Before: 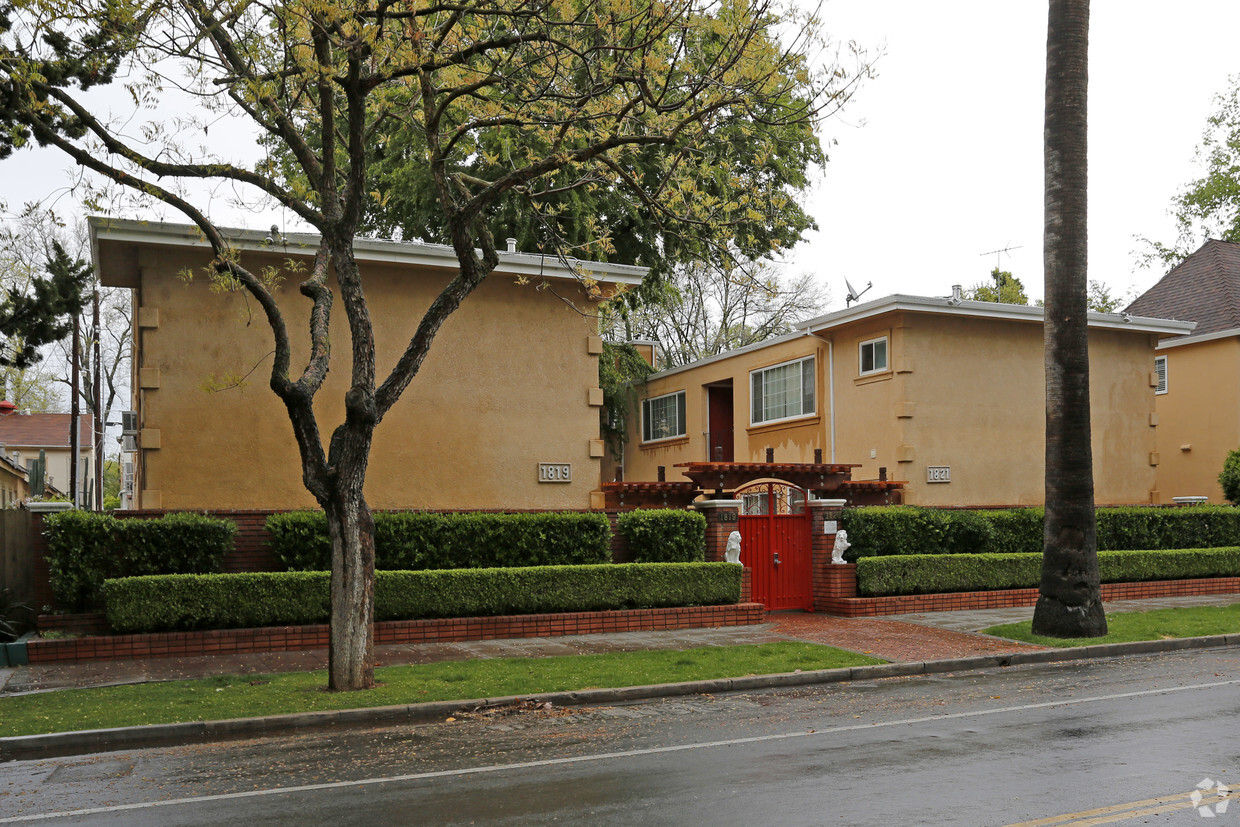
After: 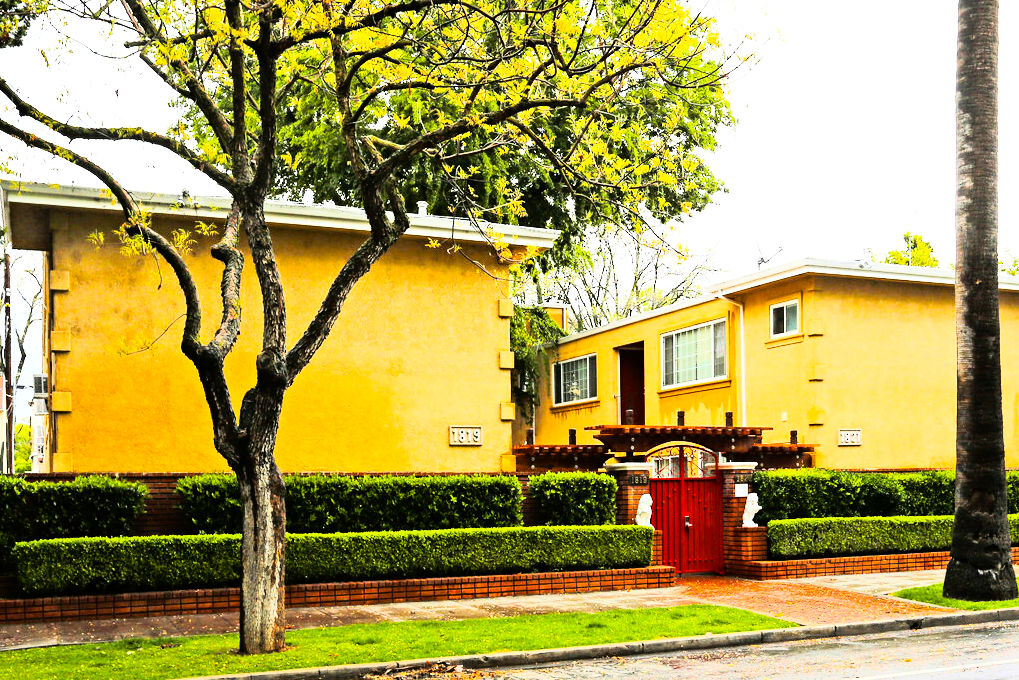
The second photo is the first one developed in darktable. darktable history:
color balance rgb: linear chroma grading › global chroma 10%, perceptual saturation grading › global saturation 40%, perceptual brilliance grading › global brilliance 30%, global vibrance 20%
rgb curve: curves: ch0 [(0, 0) (0.21, 0.15) (0.24, 0.21) (0.5, 0.75) (0.75, 0.96) (0.89, 0.99) (1, 1)]; ch1 [(0, 0.02) (0.21, 0.13) (0.25, 0.2) (0.5, 0.67) (0.75, 0.9) (0.89, 0.97) (1, 1)]; ch2 [(0, 0.02) (0.21, 0.13) (0.25, 0.2) (0.5, 0.67) (0.75, 0.9) (0.89, 0.97) (1, 1)], compensate middle gray true
crop and rotate: left 7.196%, top 4.574%, right 10.605%, bottom 13.178%
